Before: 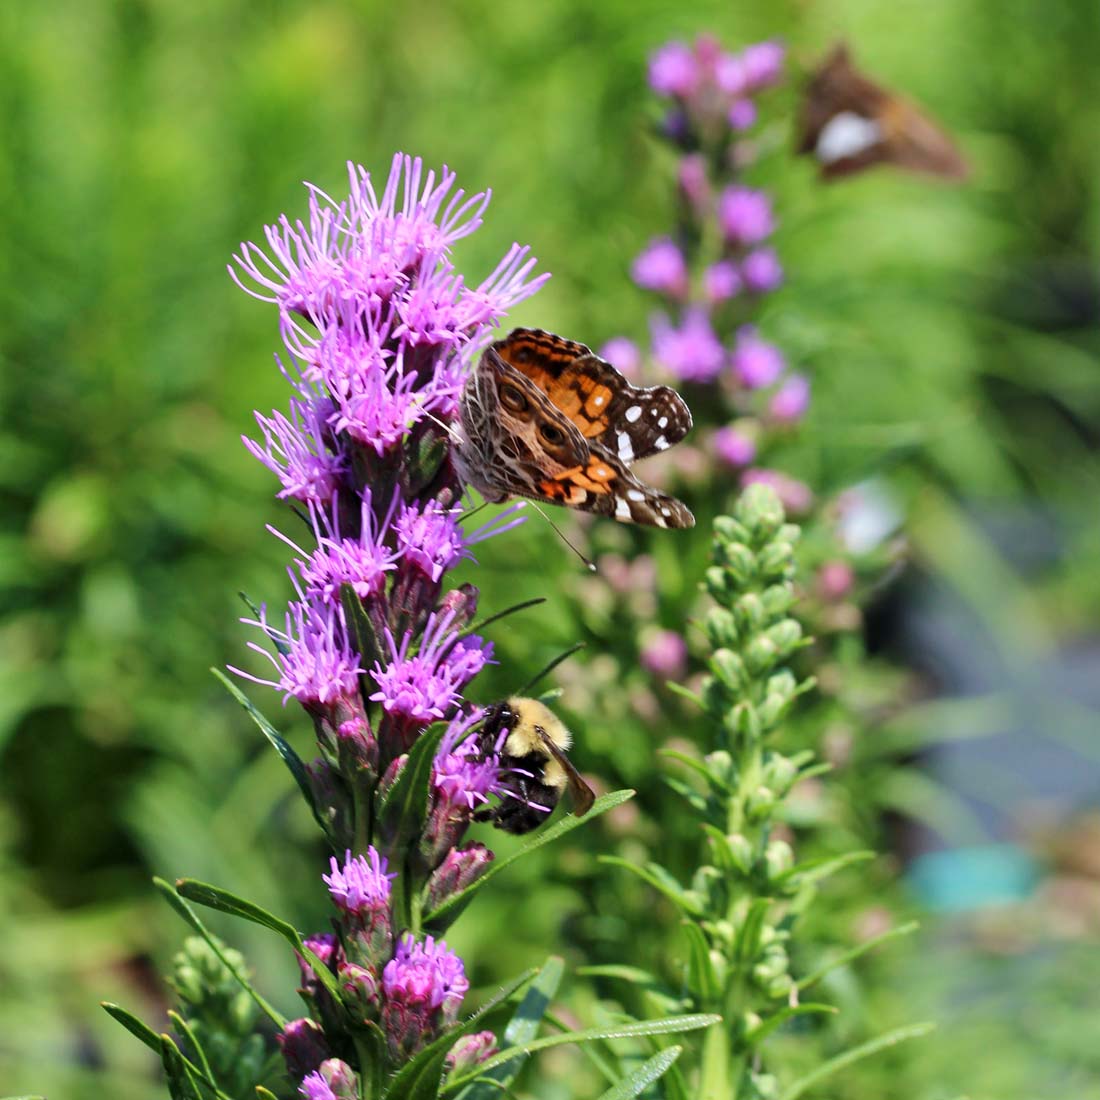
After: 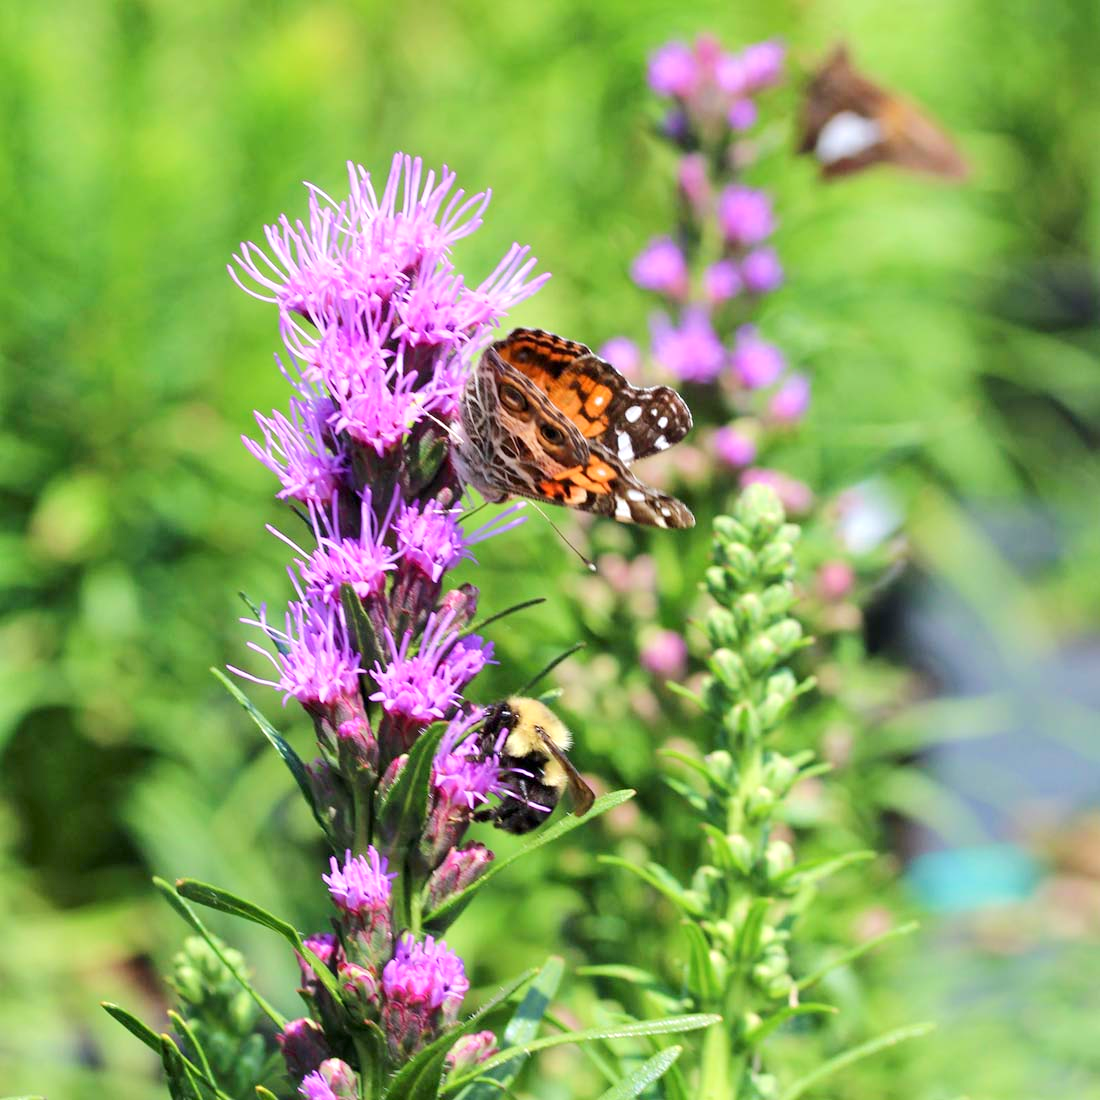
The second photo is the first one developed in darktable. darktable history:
tone equalizer: -8 EV 1.02 EV, -7 EV 1 EV, -6 EV 1.02 EV, -5 EV 1.02 EV, -4 EV 0.999 EV, -3 EV 0.767 EV, -2 EV 0.507 EV, -1 EV 0.27 EV, edges refinement/feathering 500, mask exposure compensation -1.57 EV, preserve details no
